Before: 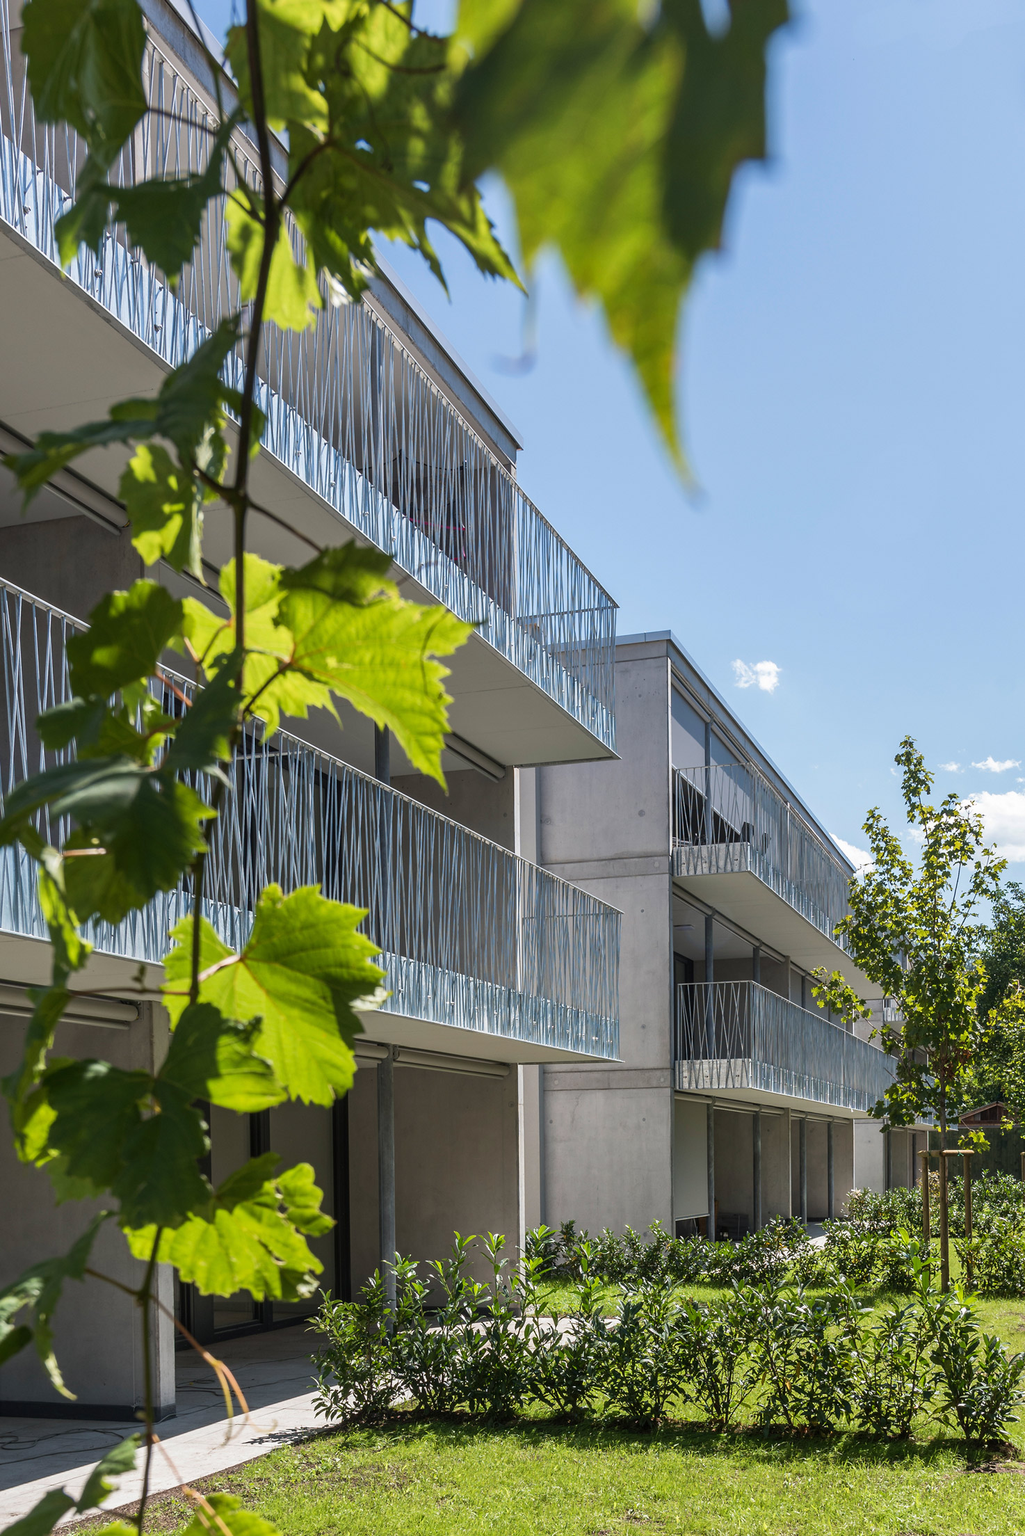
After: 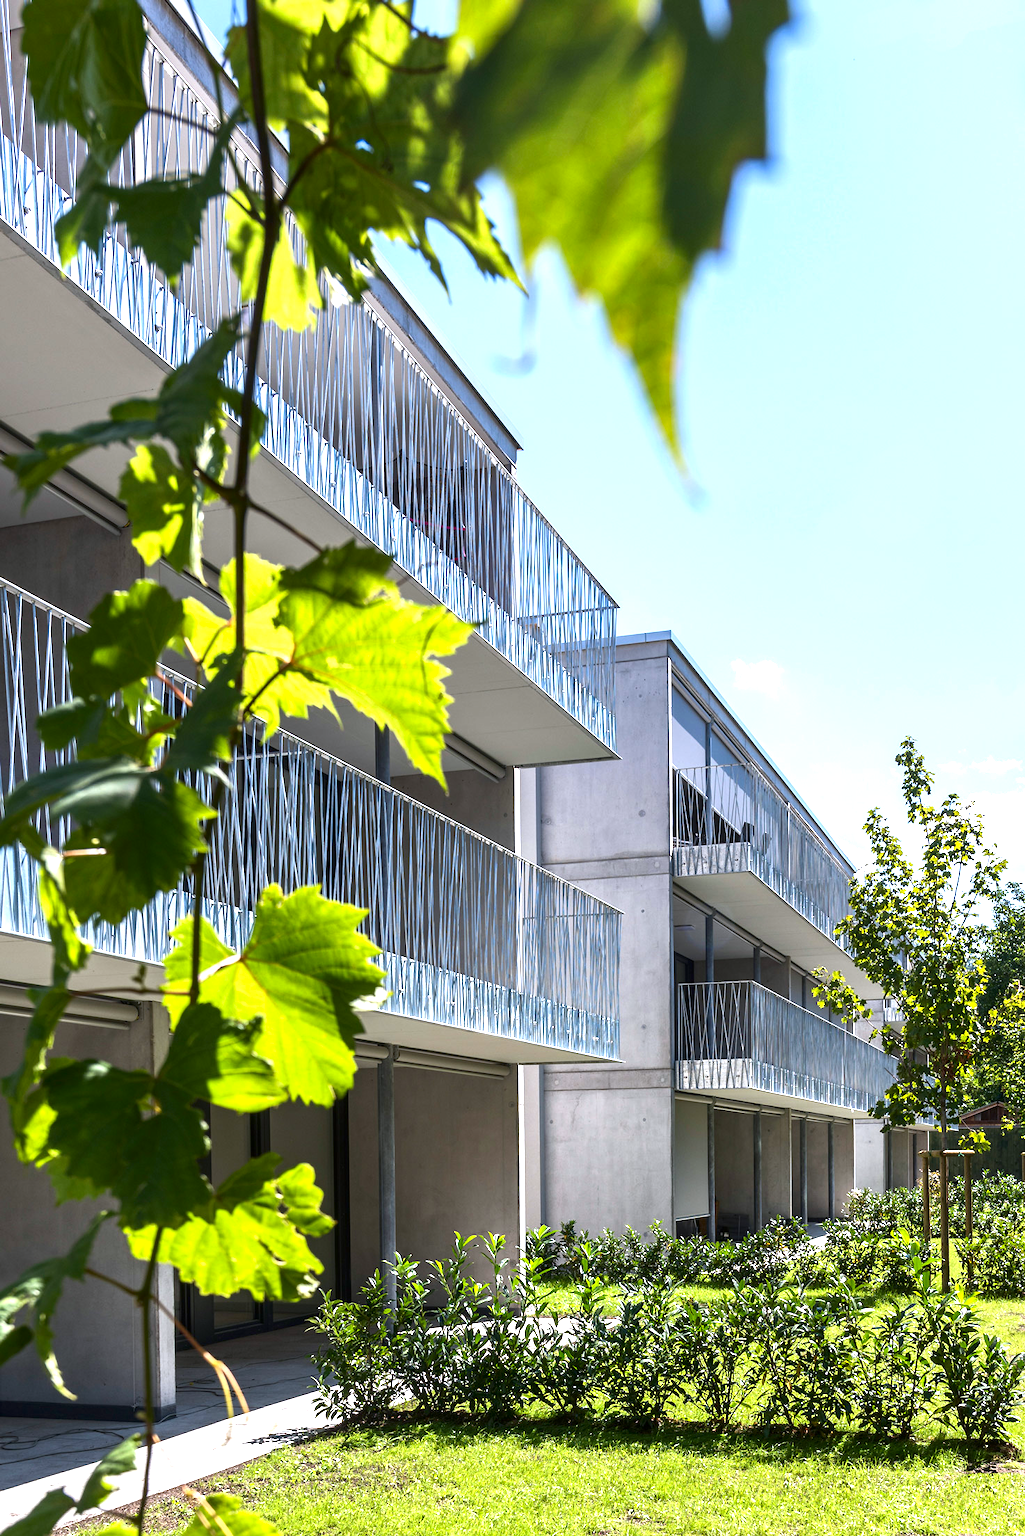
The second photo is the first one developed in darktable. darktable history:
contrast brightness saturation: contrast 0.07, brightness -0.13, saturation 0.06
exposure: black level correction 0.001, exposure 1.05 EV, compensate exposure bias true, compensate highlight preservation false
white balance: red 0.984, blue 1.059
